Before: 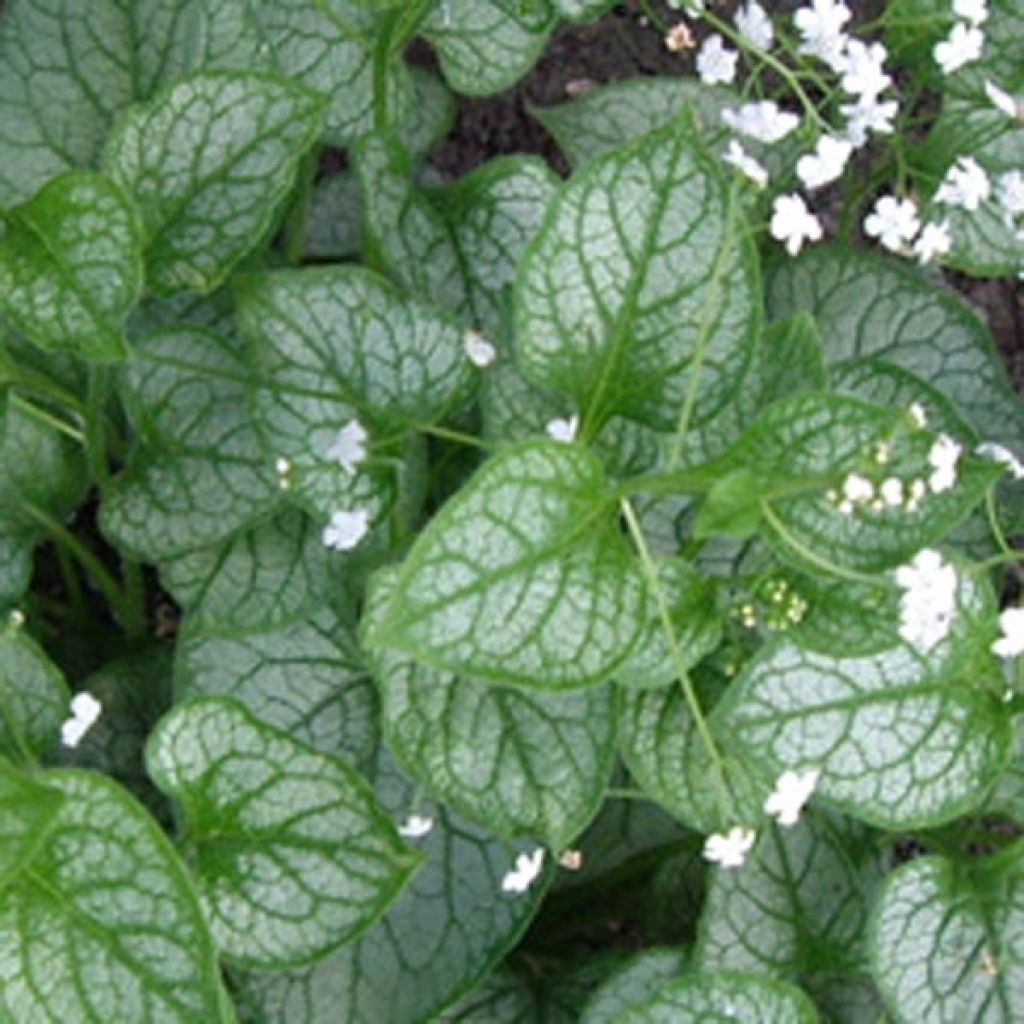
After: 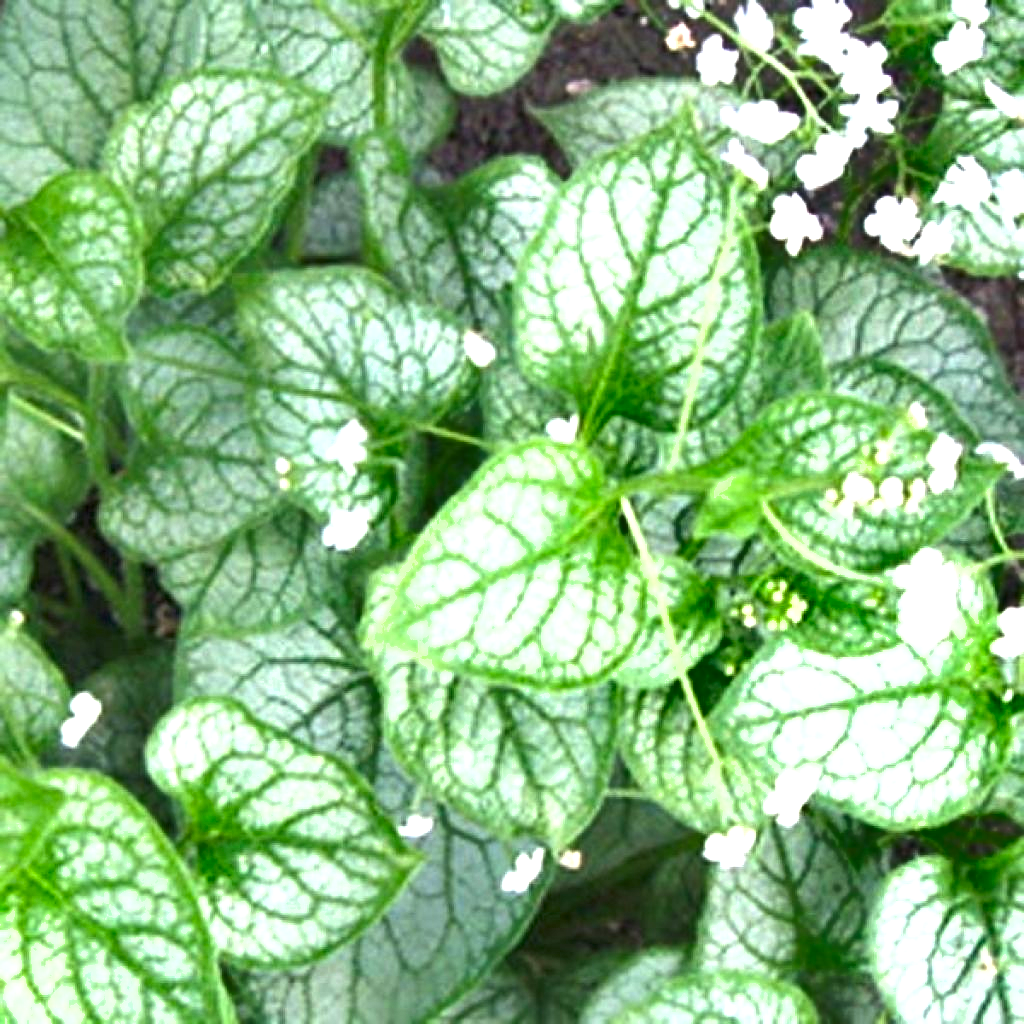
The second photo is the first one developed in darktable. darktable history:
exposure: black level correction 0, exposure 1.518 EV, compensate highlight preservation false
color correction: highlights b* -0.047
shadows and highlights: low approximation 0.01, soften with gaussian
